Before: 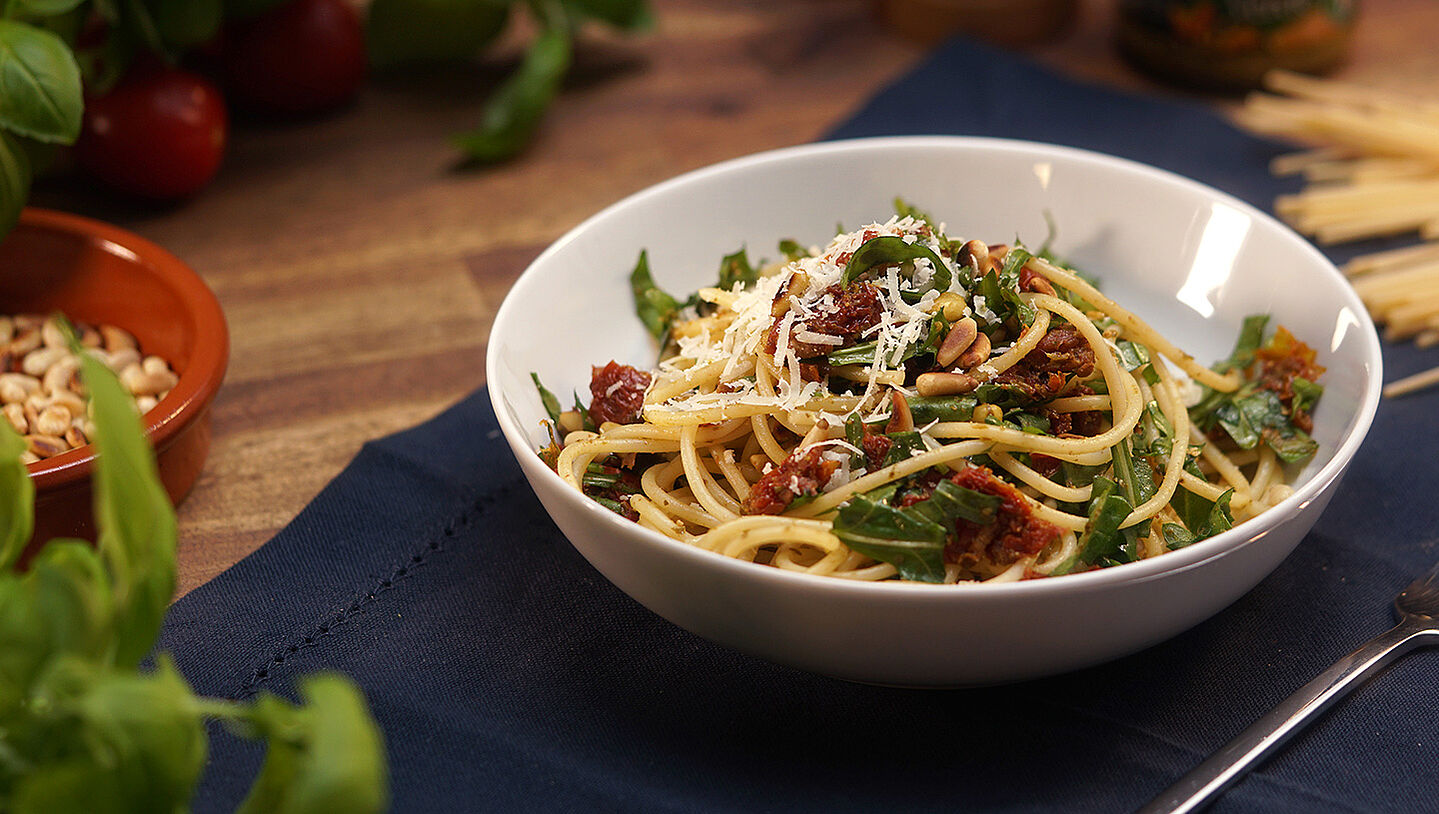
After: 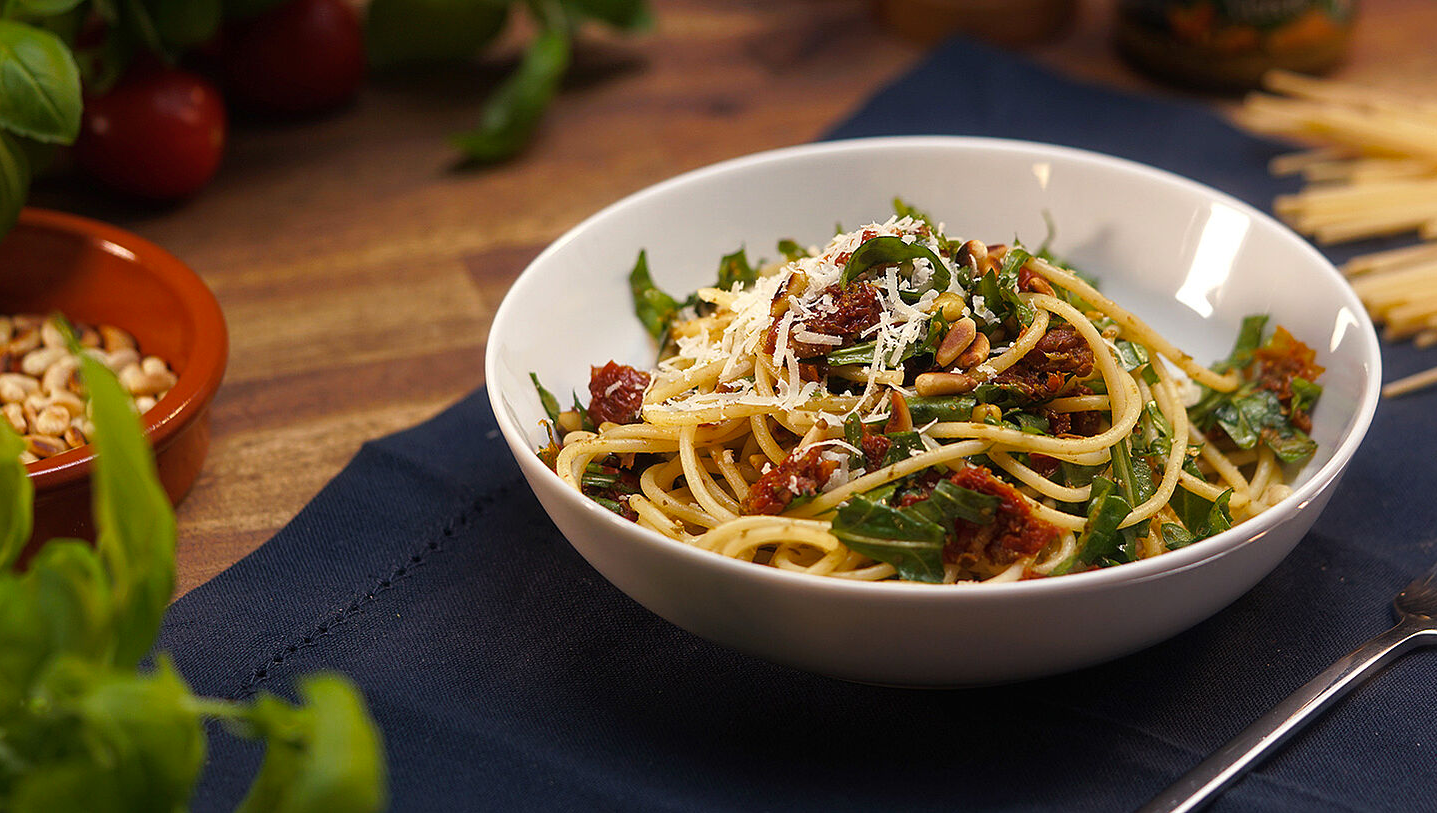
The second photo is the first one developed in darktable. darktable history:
color balance rgb: shadows fall-off 101%, linear chroma grading › mid-tones 7.63%, perceptual saturation grading › mid-tones 11.68%, mask middle-gray fulcrum 22.45%, global vibrance 10.11%, saturation formula JzAzBz (2021)
crop and rotate: left 0.126%
